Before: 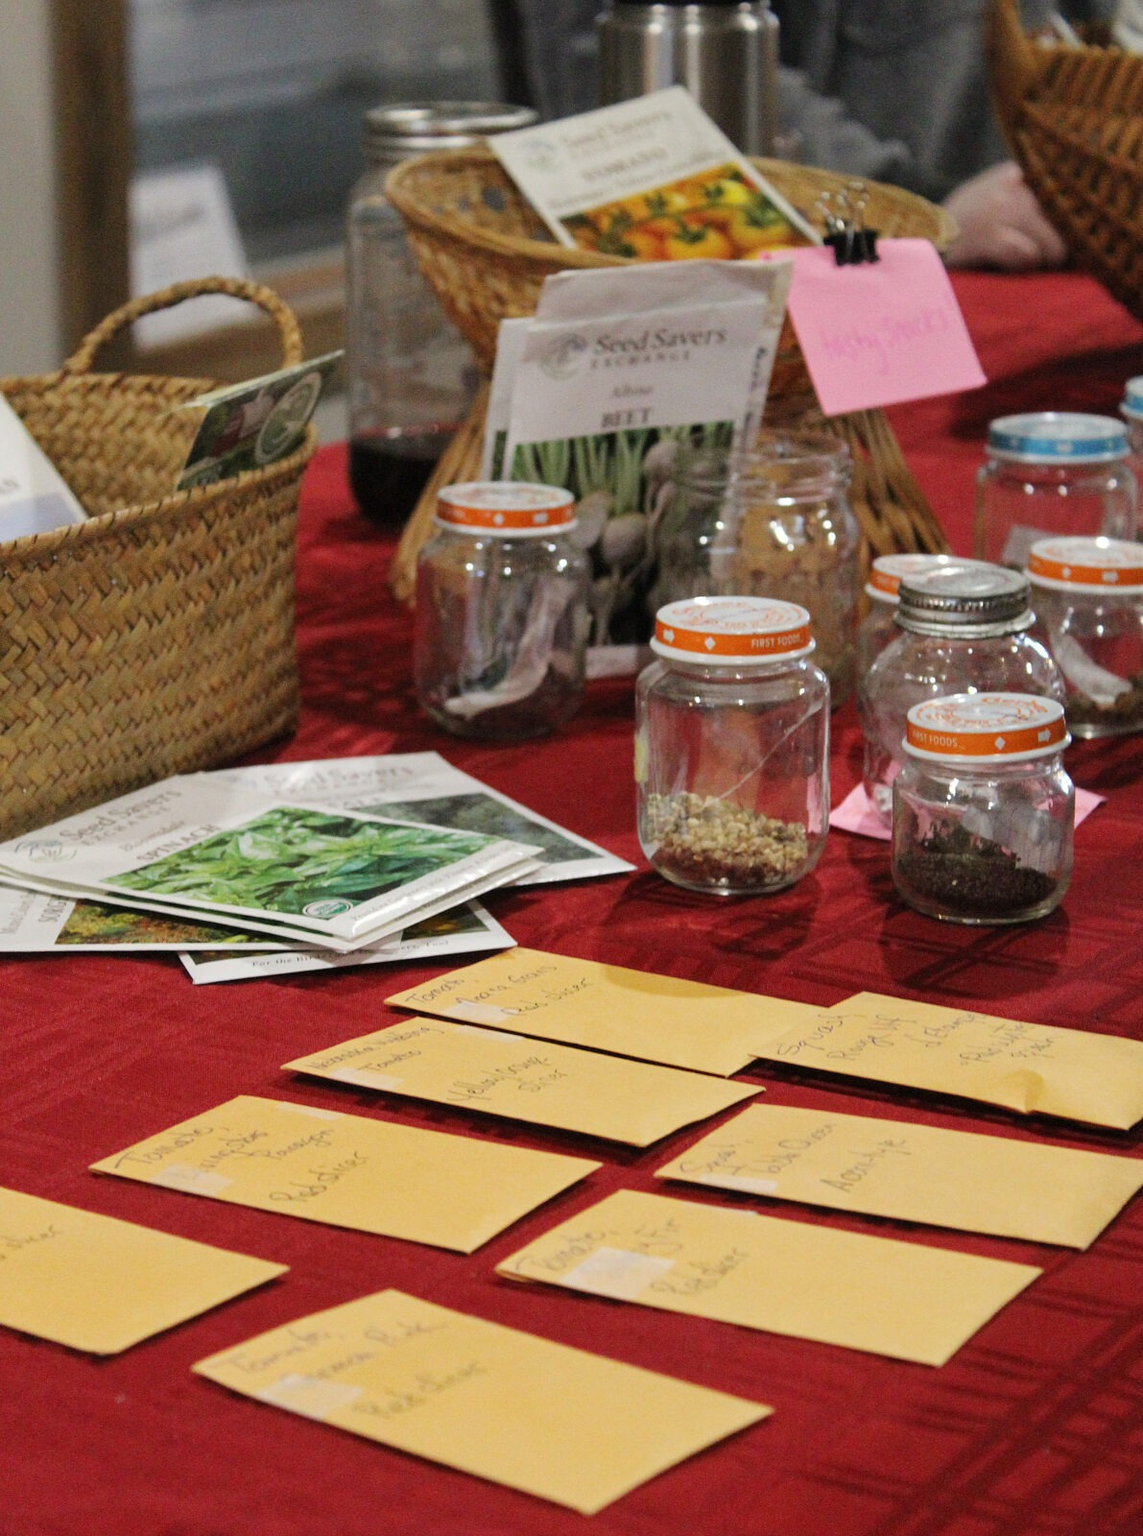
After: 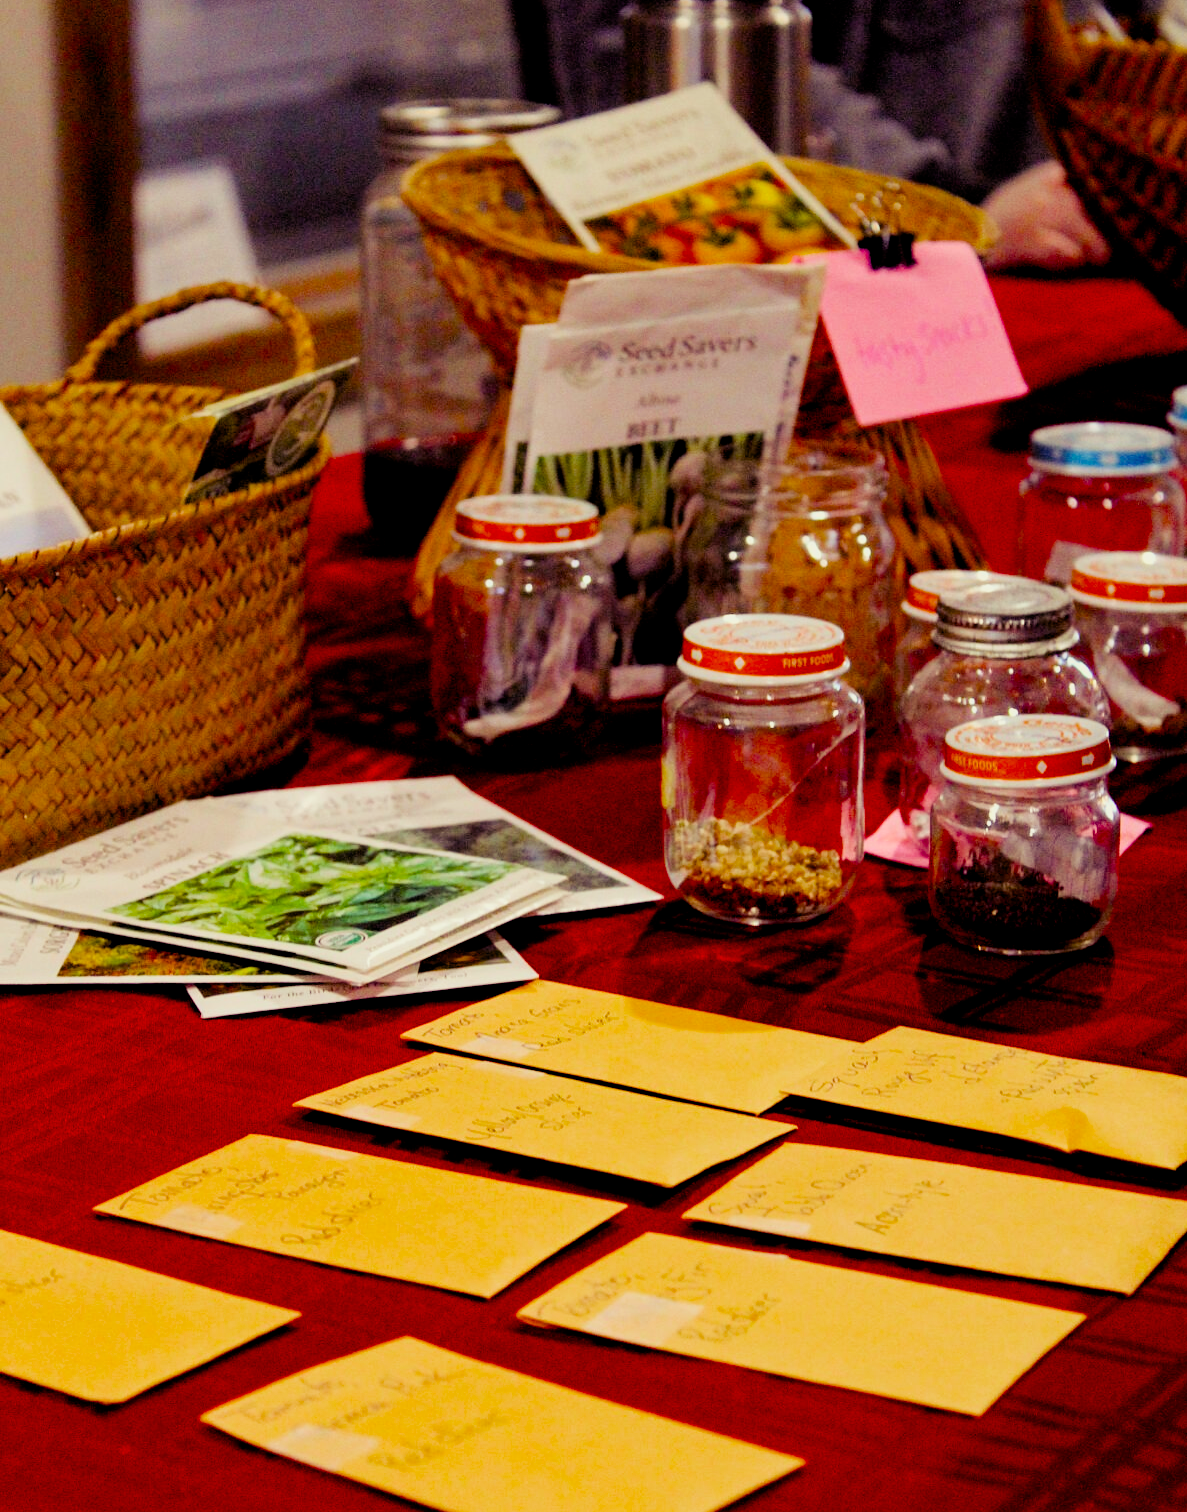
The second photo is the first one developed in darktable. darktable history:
color balance rgb: shadows lift › luminance -21.66%, shadows lift › chroma 8.98%, shadows lift › hue 283.37°, power › chroma 1.55%, power › hue 25.59°, highlights gain › luminance 6.08%, highlights gain › chroma 2.55%, highlights gain › hue 90°, global offset › luminance -0.87%, perceptual saturation grading › global saturation 27.49%, perceptual saturation grading › highlights -28.39%, perceptual saturation grading › mid-tones 15.22%, perceptual saturation grading › shadows 33.98%, perceptual brilliance grading › highlights 10%, perceptual brilliance grading › mid-tones 5%
crop: top 0.448%, right 0.264%, bottom 5.045%
filmic rgb: black relative exposure -7.6 EV, white relative exposure 4.64 EV, threshold 3 EV, target black luminance 0%, hardness 3.55, latitude 50.51%, contrast 1.033, highlights saturation mix 10%, shadows ↔ highlights balance -0.198%, color science v4 (2020), enable highlight reconstruction true
